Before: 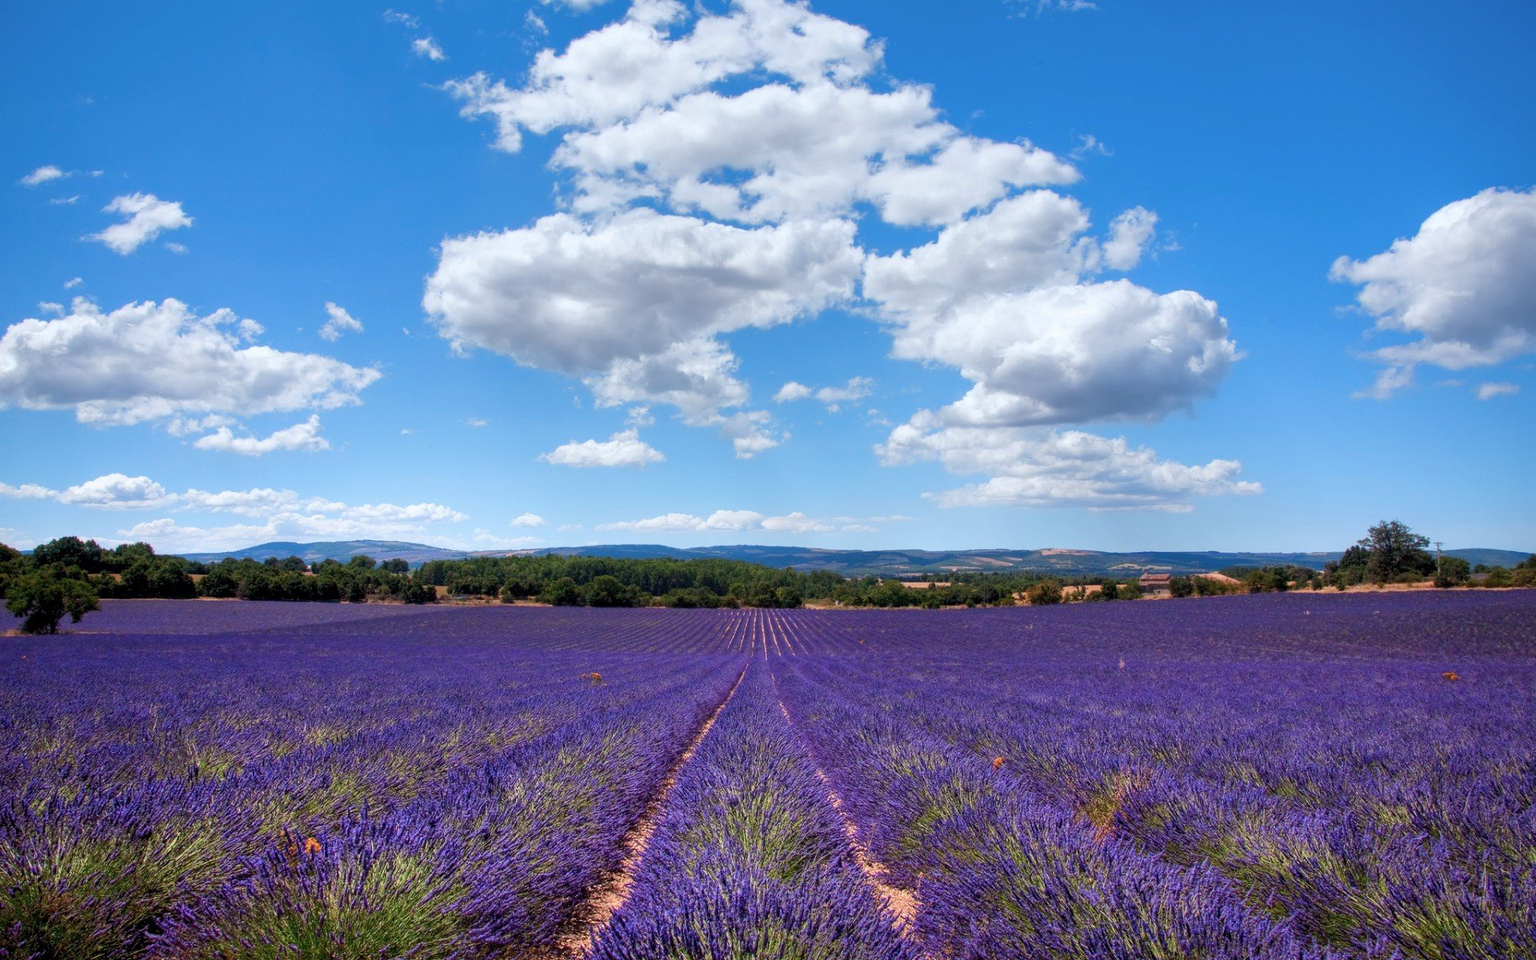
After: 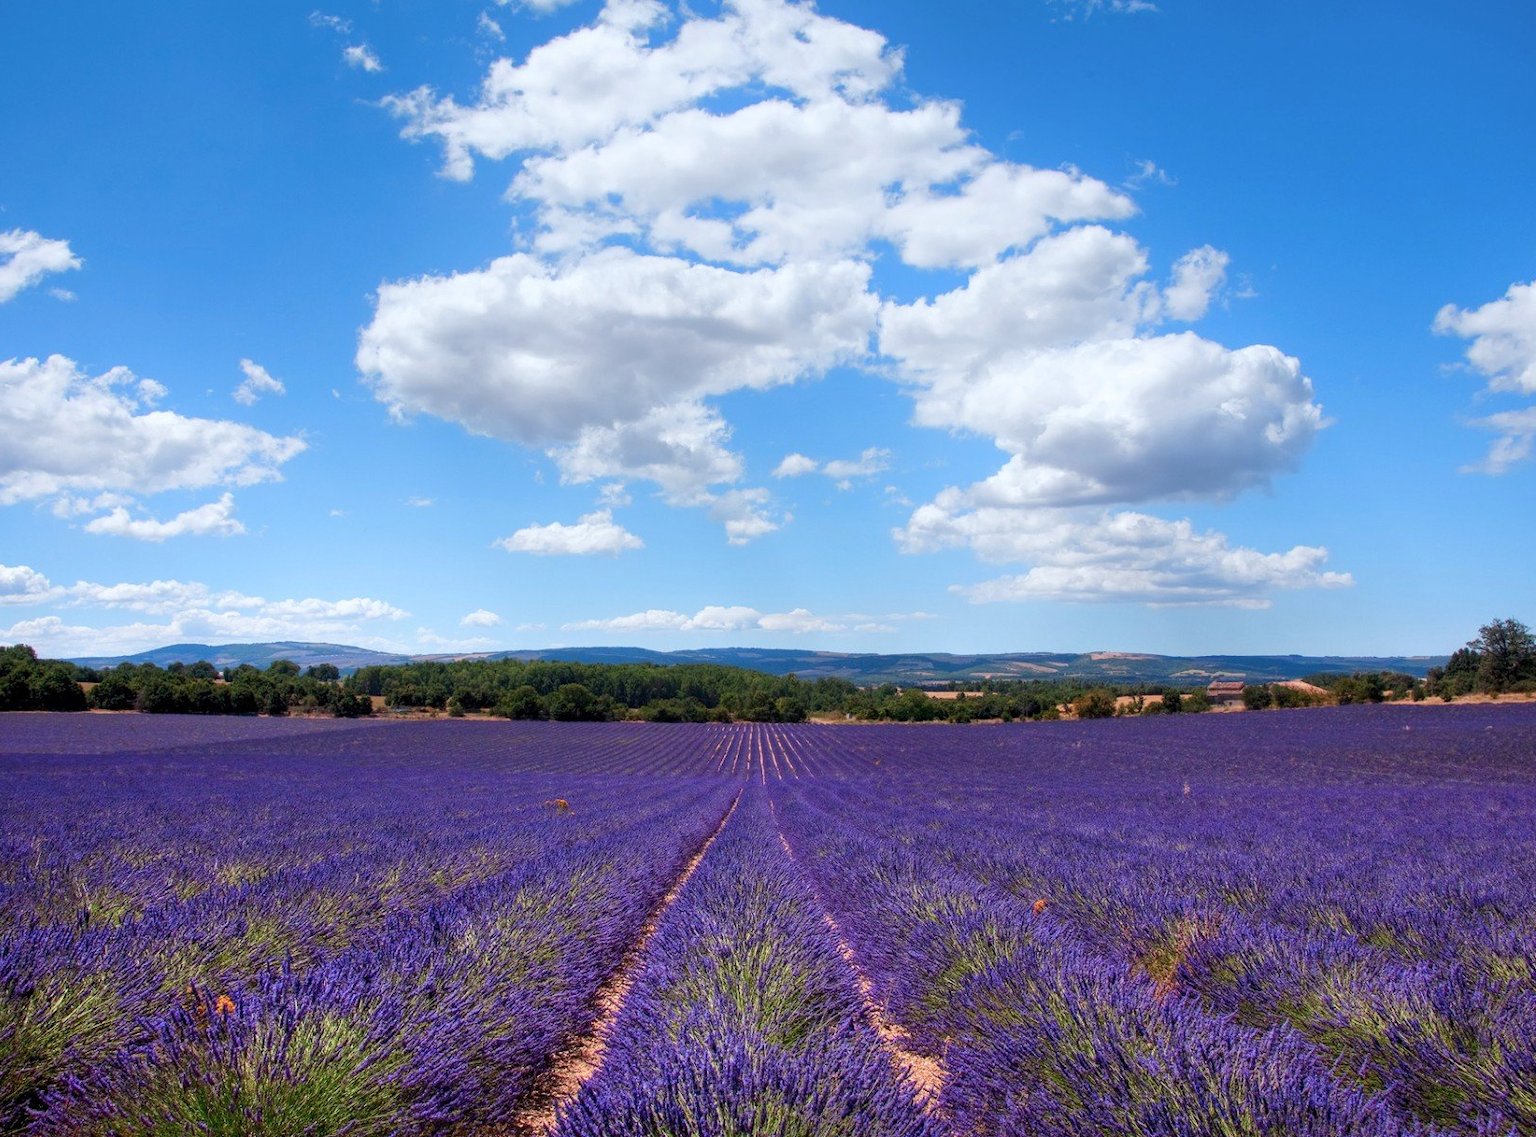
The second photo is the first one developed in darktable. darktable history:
crop: left 8.026%, right 7.374%
shadows and highlights: shadows -23.08, highlights 46.15, soften with gaussian
